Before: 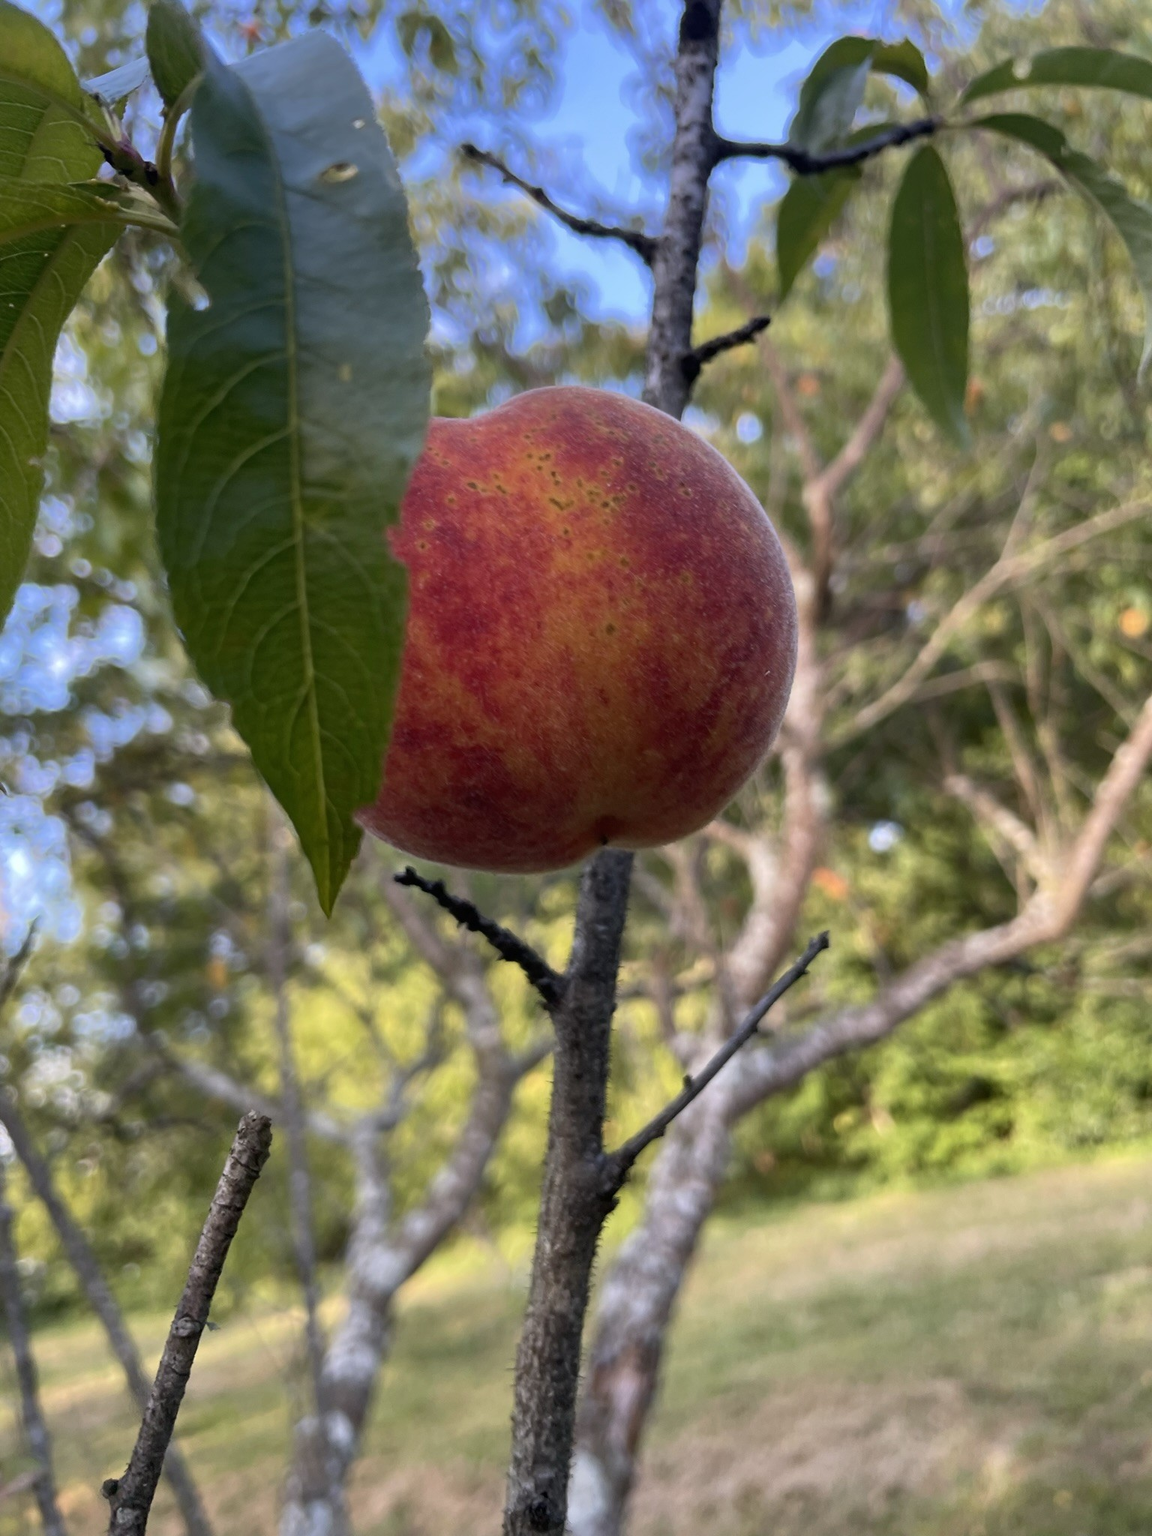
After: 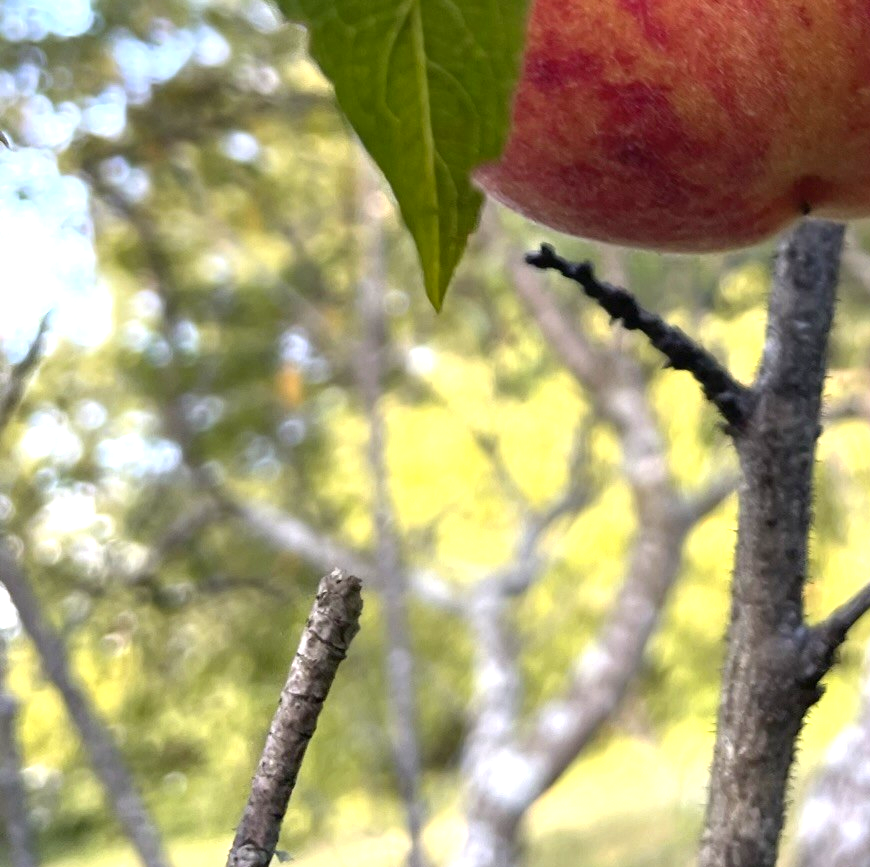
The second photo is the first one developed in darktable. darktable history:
exposure: black level correction 0, exposure 1.102 EV, compensate highlight preservation false
color zones: curves: ch0 [(0, 0.5) (0.125, 0.4) (0.25, 0.5) (0.375, 0.4) (0.5, 0.4) (0.625, 0.35) (0.75, 0.35) (0.875, 0.5)]; ch1 [(0, 0.35) (0.125, 0.45) (0.25, 0.35) (0.375, 0.35) (0.5, 0.35) (0.625, 0.35) (0.75, 0.45) (0.875, 0.35)]; ch2 [(0, 0.6) (0.125, 0.5) (0.25, 0.5) (0.375, 0.6) (0.5, 0.6) (0.625, 0.5) (0.75, 0.5) (0.875, 0.5)], mix -137.41%
crop: top 44.571%, right 43.335%, bottom 13.09%
